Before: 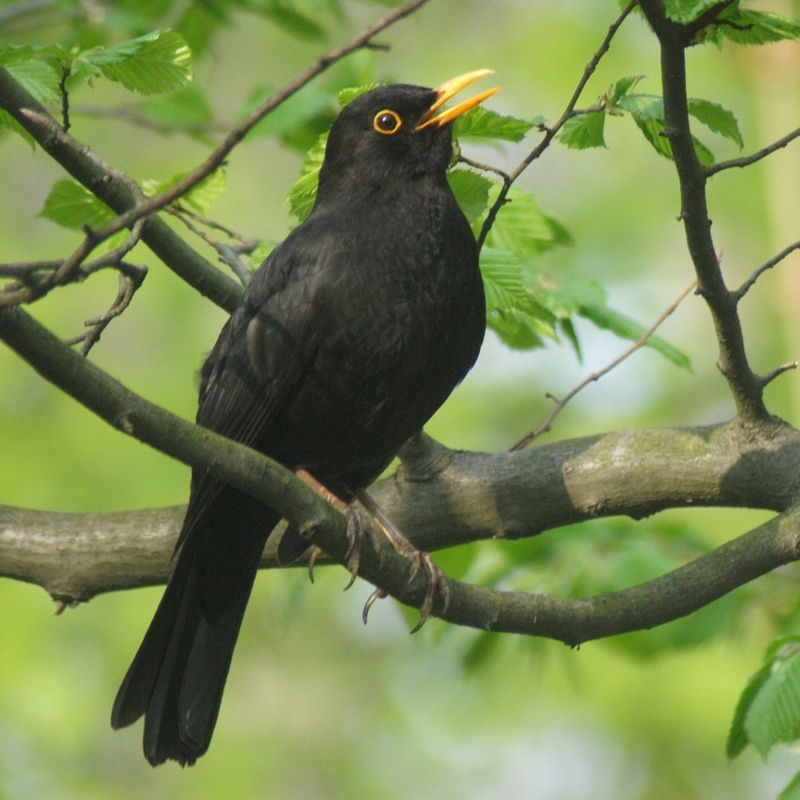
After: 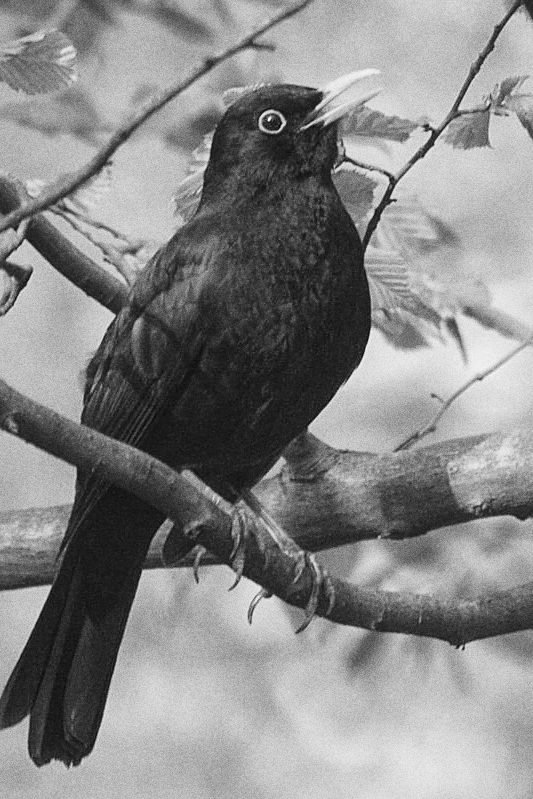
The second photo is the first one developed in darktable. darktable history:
sharpen: on, module defaults
contrast brightness saturation: contrast 0.25, saturation -0.31
grain: coarseness 0.09 ISO, strength 40%
exposure: black level correction -0.005, exposure 0.622 EV, compensate highlight preservation false
crop and rotate: left 14.436%, right 18.898%
global tonemap: drago (1, 100), detail 1
color calibration: output gray [0.18, 0.41, 0.41, 0], gray › normalize channels true, illuminant same as pipeline (D50), adaptation XYZ, x 0.346, y 0.359, gamut compression 0
